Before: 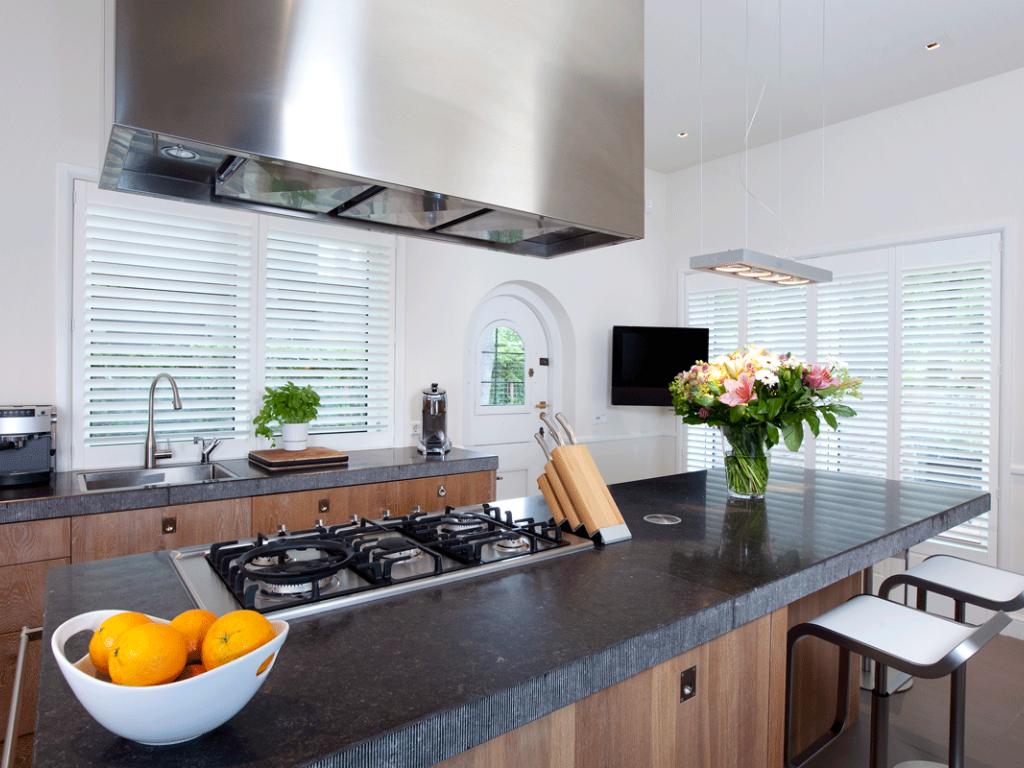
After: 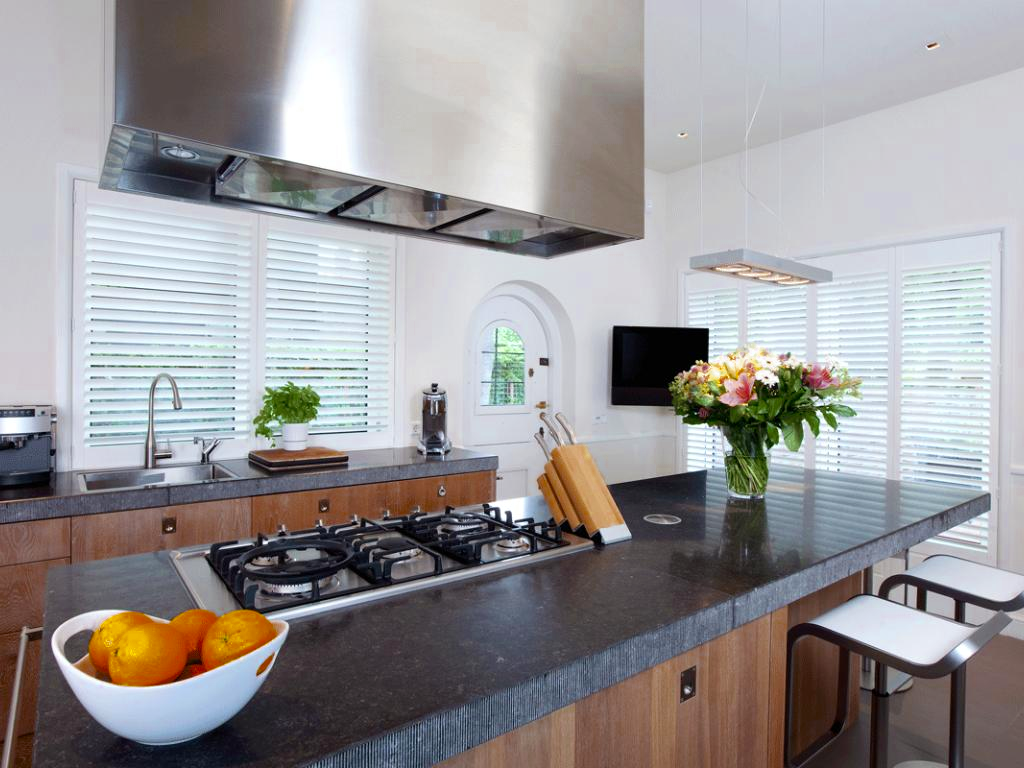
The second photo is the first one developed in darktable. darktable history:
tone equalizer: on, module defaults
color balance rgb: perceptual saturation grading › global saturation 10%, global vibrance 10%
color zones: curves: ch0 [(0.11, 0.396) (0.195, 0.36) (0.25, 0.5) (0.303, 0.412) (0.357, 0.544) (0.75, 0.5) (0.967, 0.328)]; ch1 [(0, 0.468) (0.112, 0.512) (0.202, 0.6) (0.25, 0.5) (0.307, 0.352) (0.357, 0.544) (0.75, 0.5) (0.963, 0.524)]
